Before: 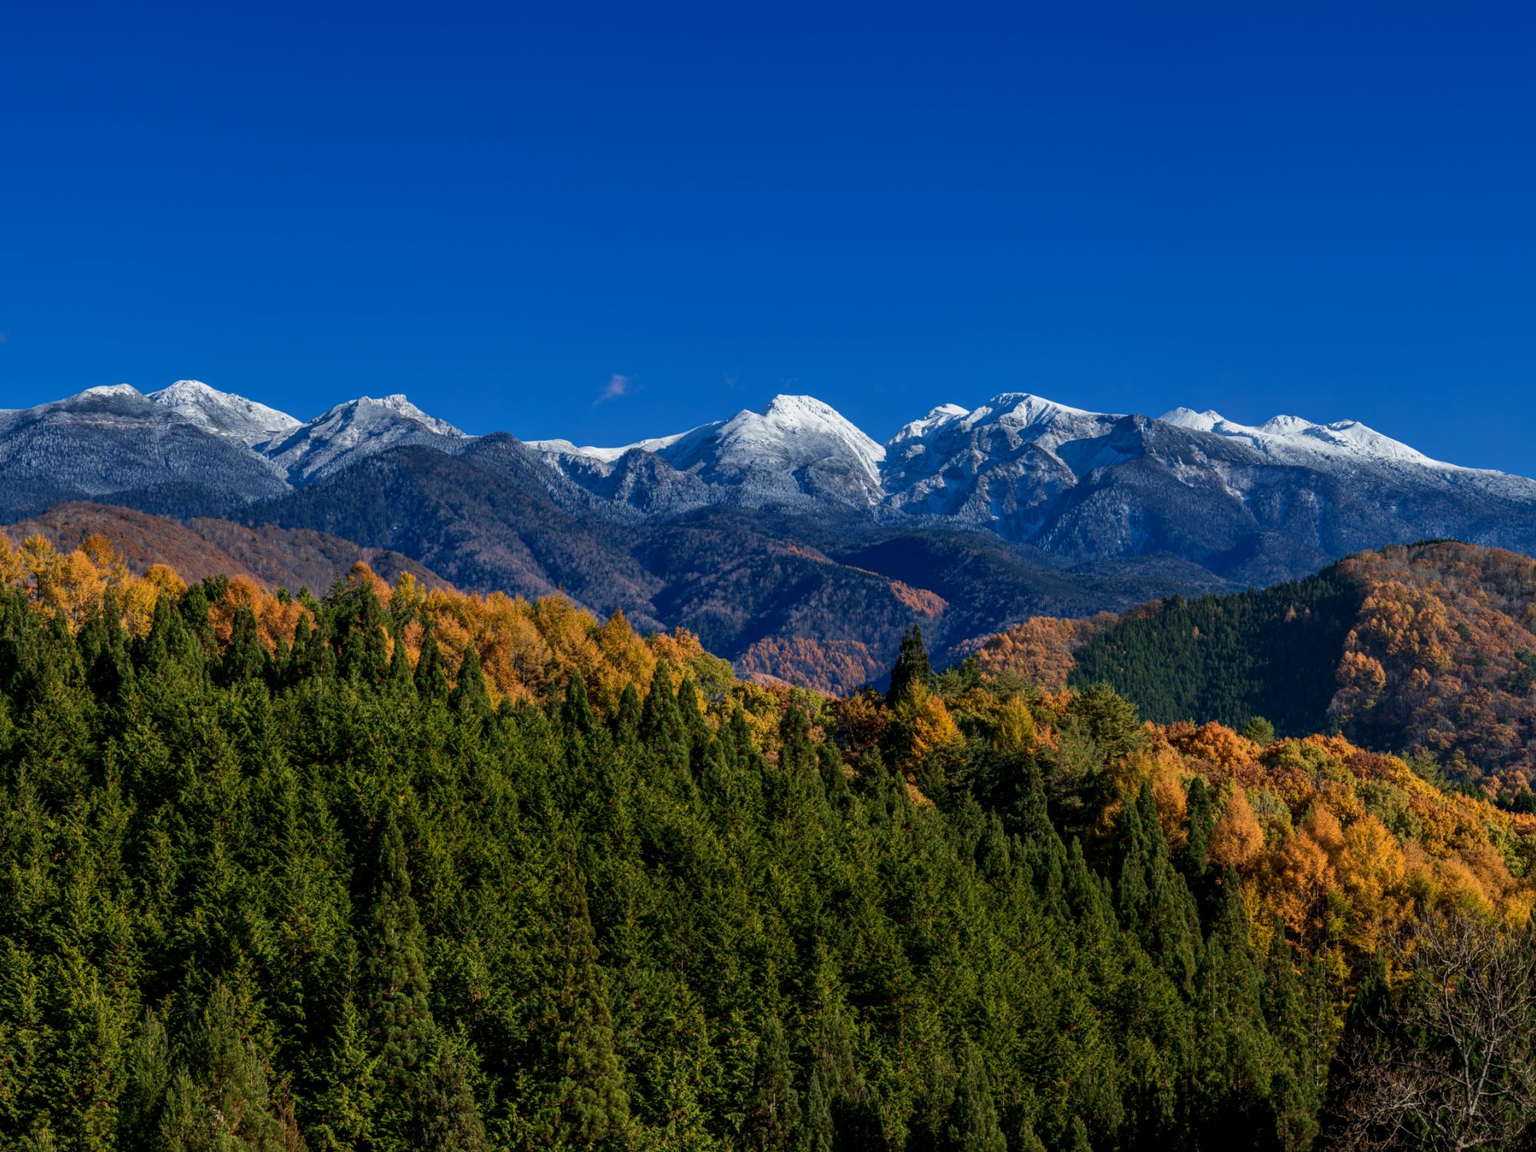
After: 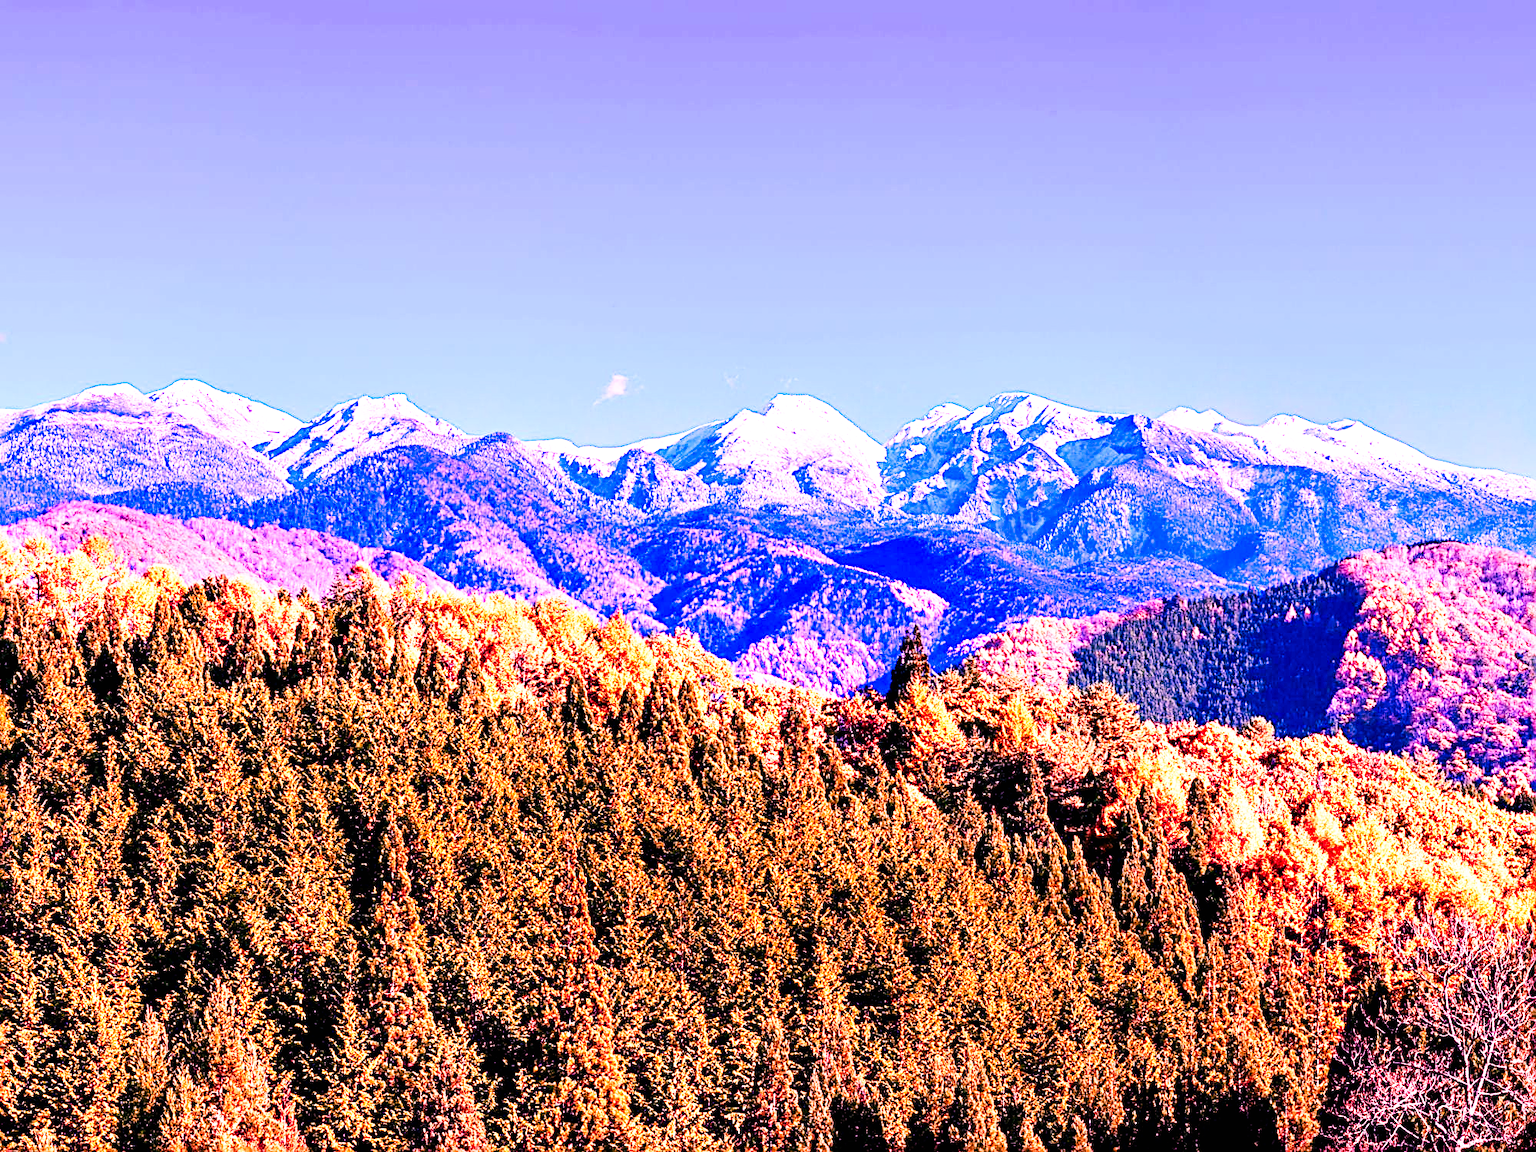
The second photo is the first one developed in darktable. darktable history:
base curve: curves: ch0 [(0, 0) (0.007, 0.004) (0.027, 0.03) (0.046, 0.07) (0.207, 0.54) (0.442, 0.872) (0.673, 0.972) (1, 1)], preserve colors none
white balance: red 1.862, blue 1.702
exposure: exposure 1.223 EV, compensate highlight preservation false
contrast brightness saturation: saturation 0.18
color zones: curves: ch1 [(0, 0.469) (0.072, 0.457) (0.243, 0.494) (0.429, 0.5) (0.571, 0.5) (0.714, 0.5) (0.857, 0.5) (1, 0.469)]; ch2 [(0, 0.499) (0.143, 0.467) (0.242, 0.436) (0.429, 0.493) (0.571, 0.5) (0.714, 0.5) (0.857, 0.5) (1, 0.499)]
sharpen: radius 2.543, amount 0.636
contrast equalizer: octaves 7, y [[0.528 ×6], [0.514 ×6], [0.362 ×6], [0 ×6], [0 ×6]]
